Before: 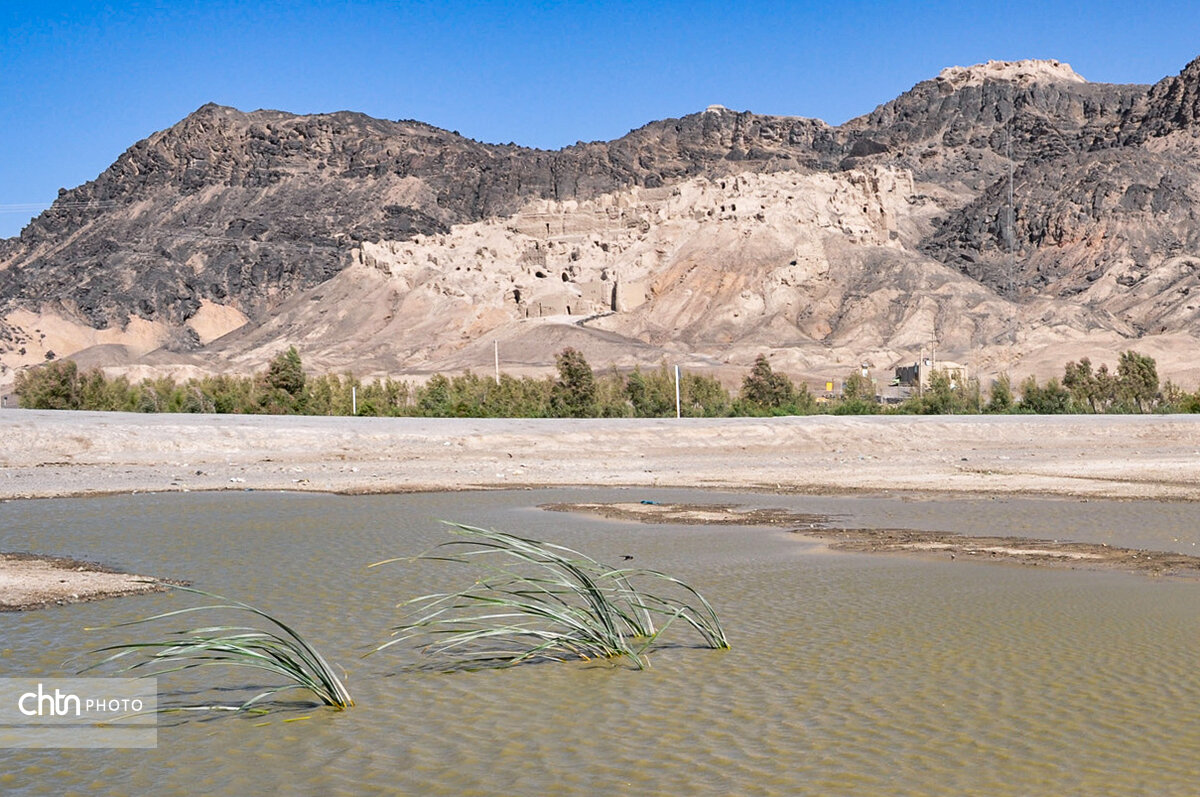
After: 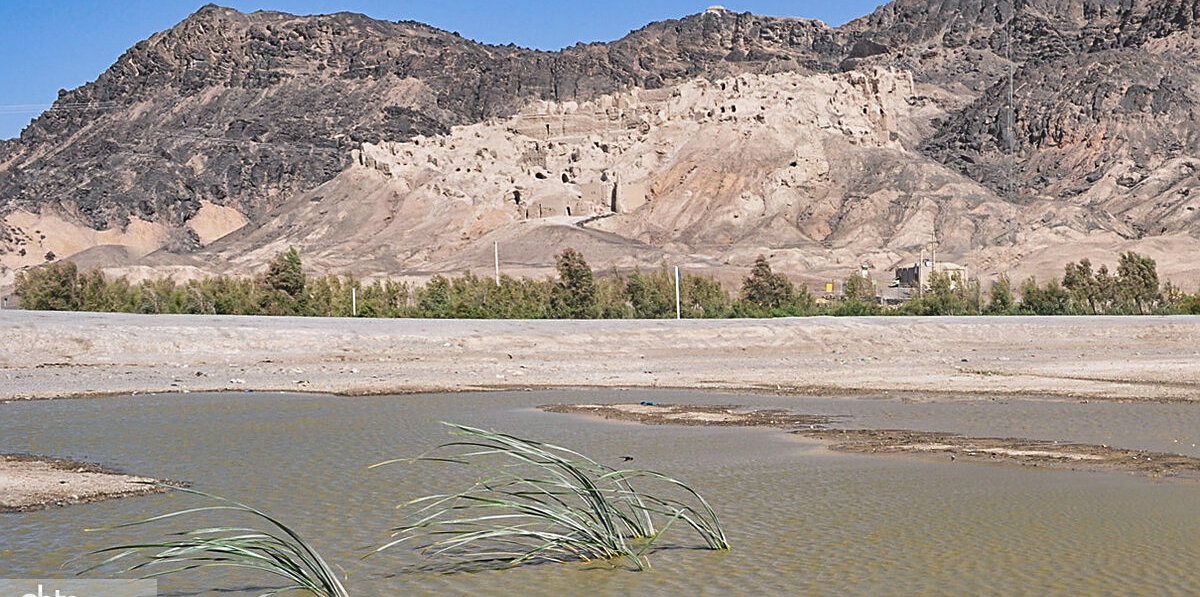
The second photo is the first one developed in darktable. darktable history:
sharpen: on, module defaults
exposure: black level correction -0.014, exposure -0.193 EV, compensate highlight preservation false
crop and rotate: top 12.5%, bottom 12.5%
